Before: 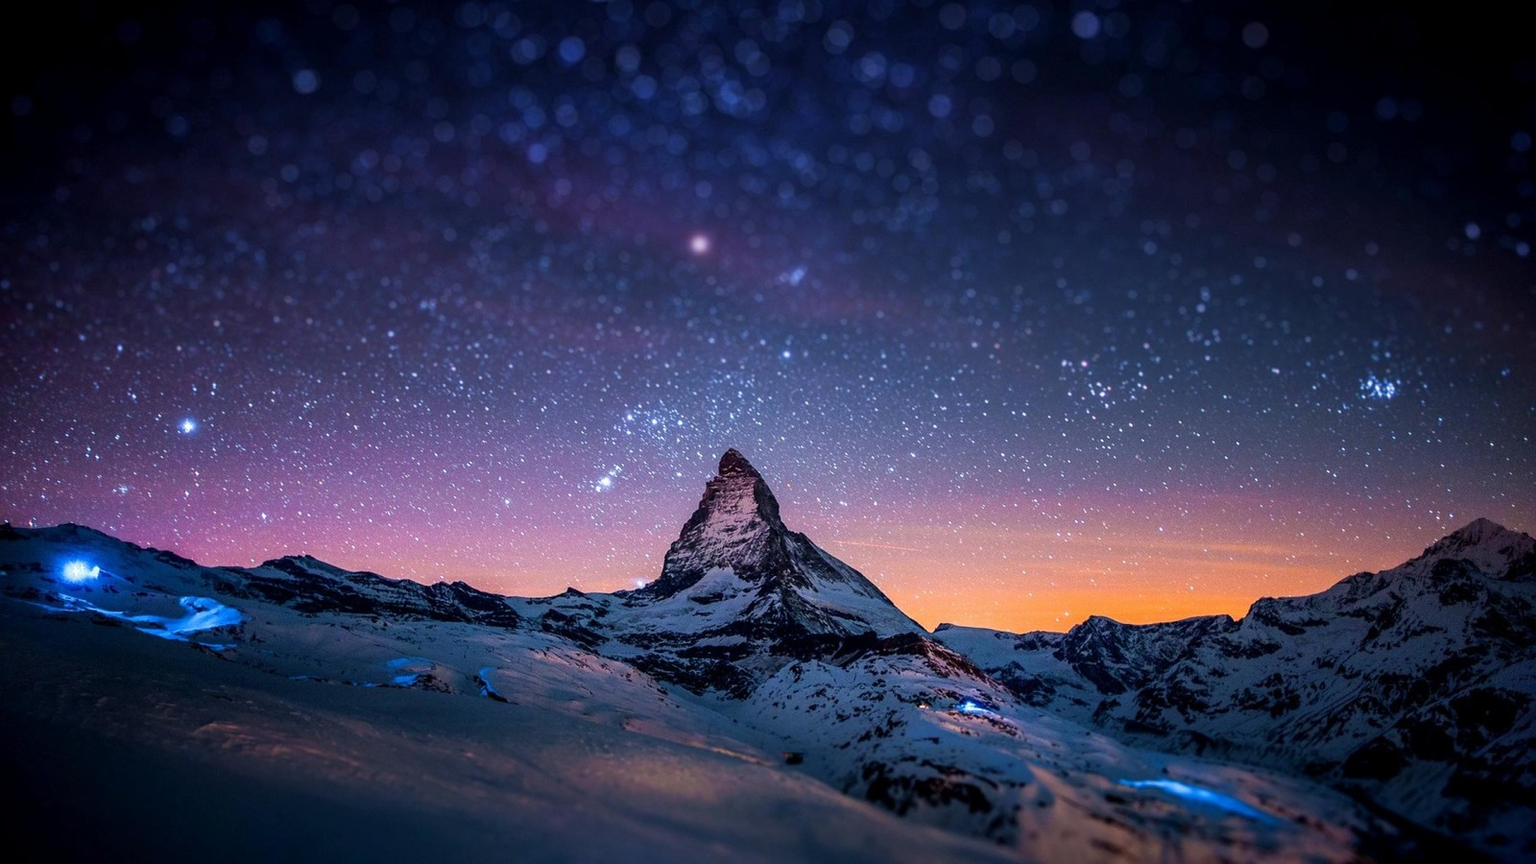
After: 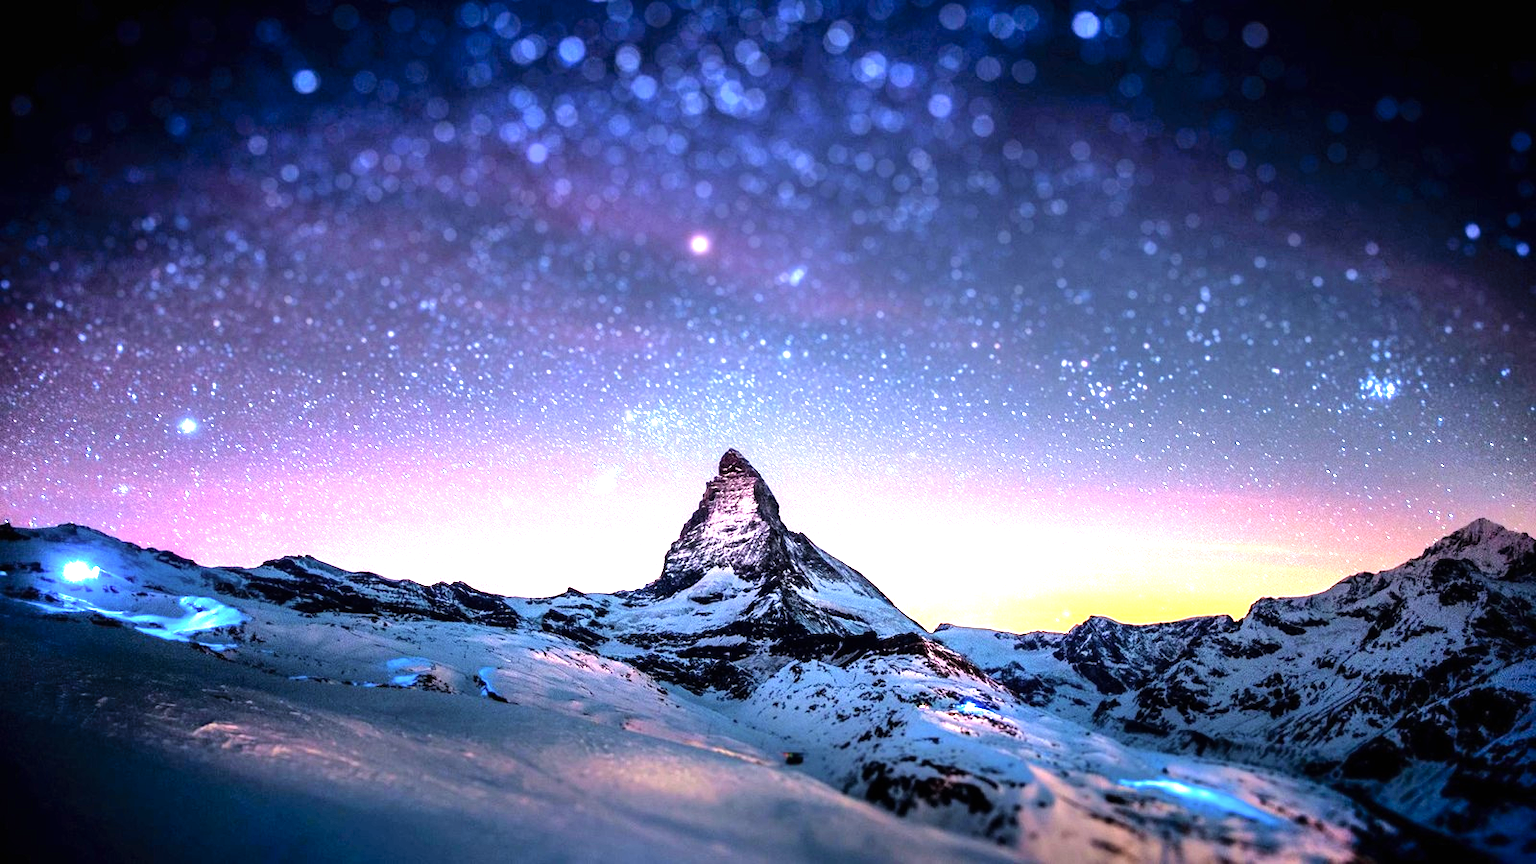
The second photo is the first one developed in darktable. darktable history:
tone equalizer: -8 EV -1.09 EV, -7 EV -0.974 EV, -6 EV -0.905 EV, -5 EV -0.55 EV, -3 EV 0.57 EV, -2 EV 0.863 EV, -1 EV 1 EV, +0 EV 1.06 EV
exposure: black level correction 0, exposure 0.701 EV, compensate exposure bias true, compensate highlight preservation false
shadows and highlights: radius 111.29, shadows 51.11, white point adjustment 9, highlights -4.97, soften with gaussian
